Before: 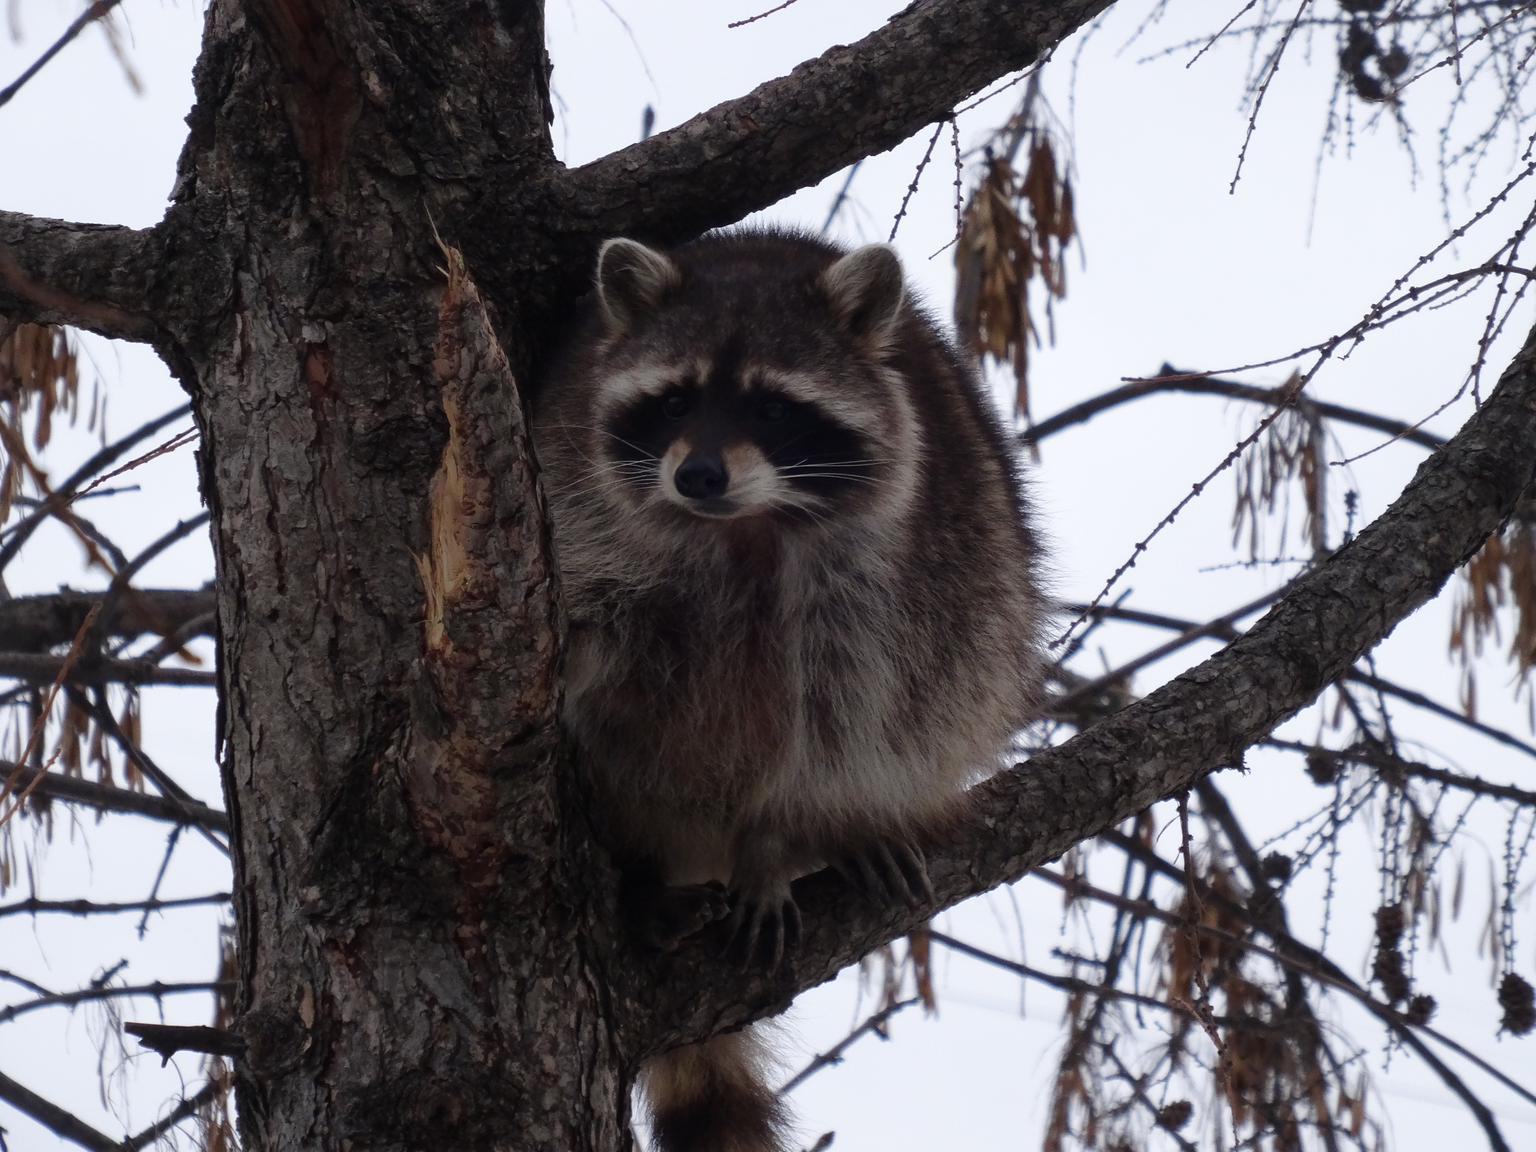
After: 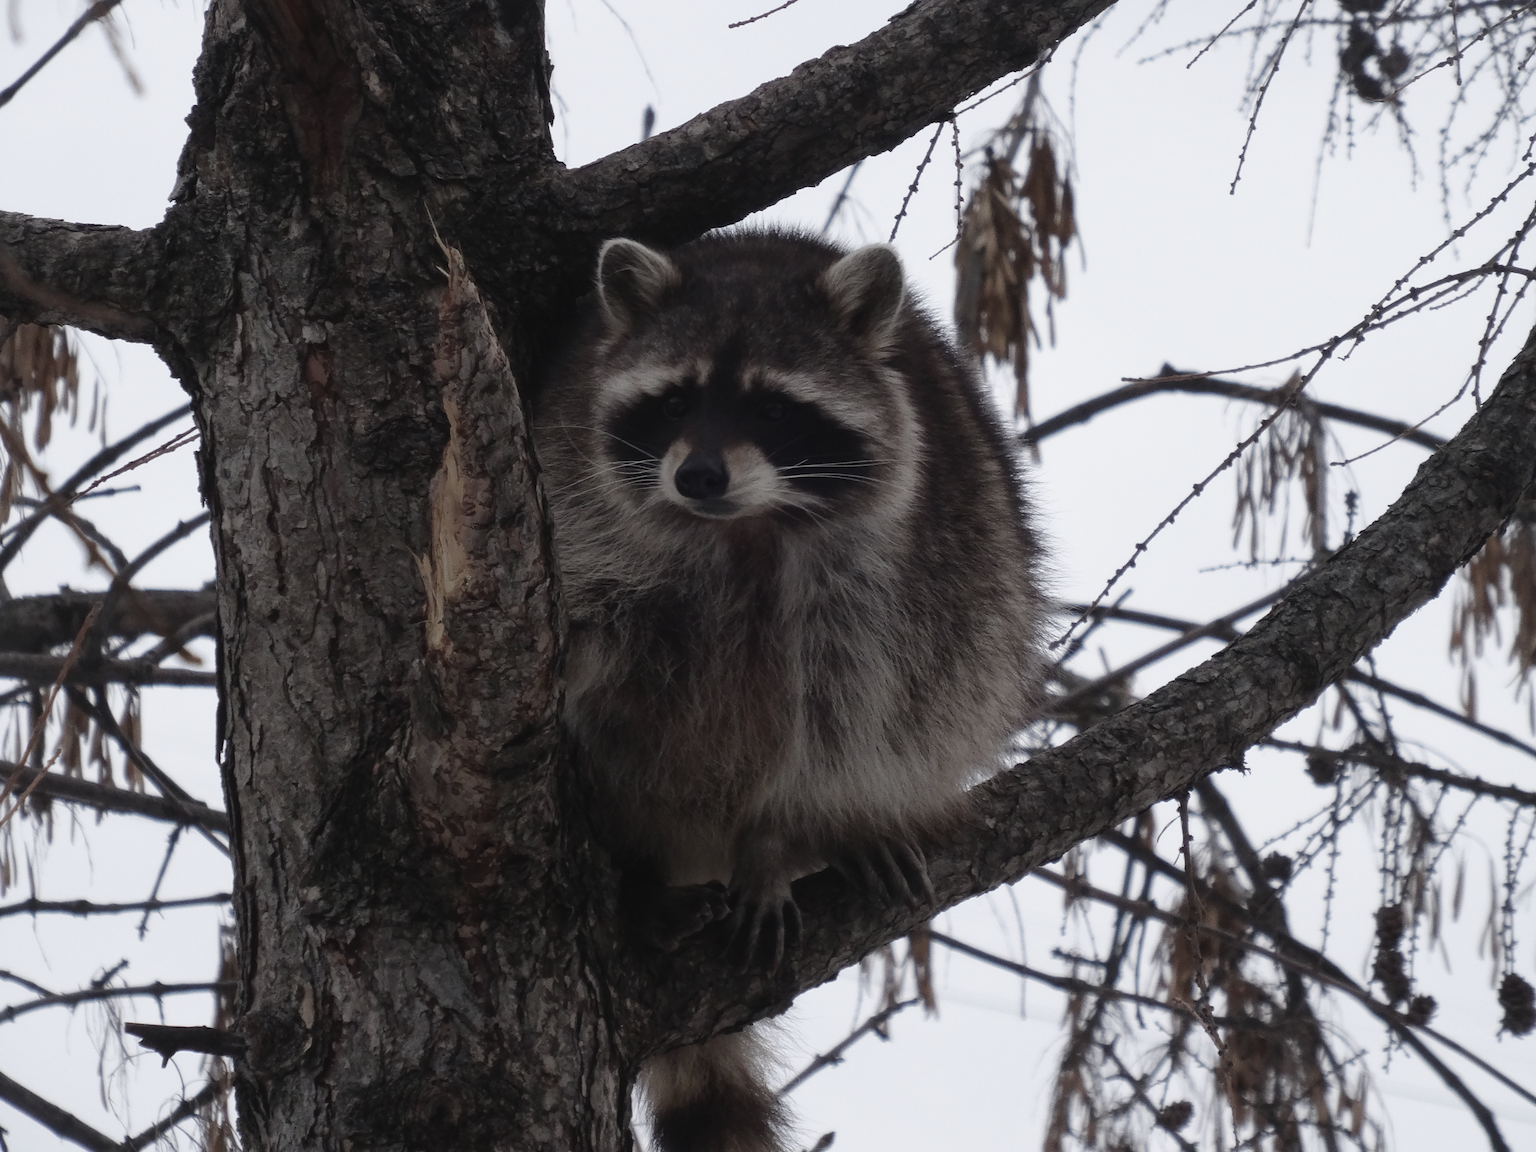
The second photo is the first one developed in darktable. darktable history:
contrast brightness saturation: contrast -0.05, saturation -0.414
